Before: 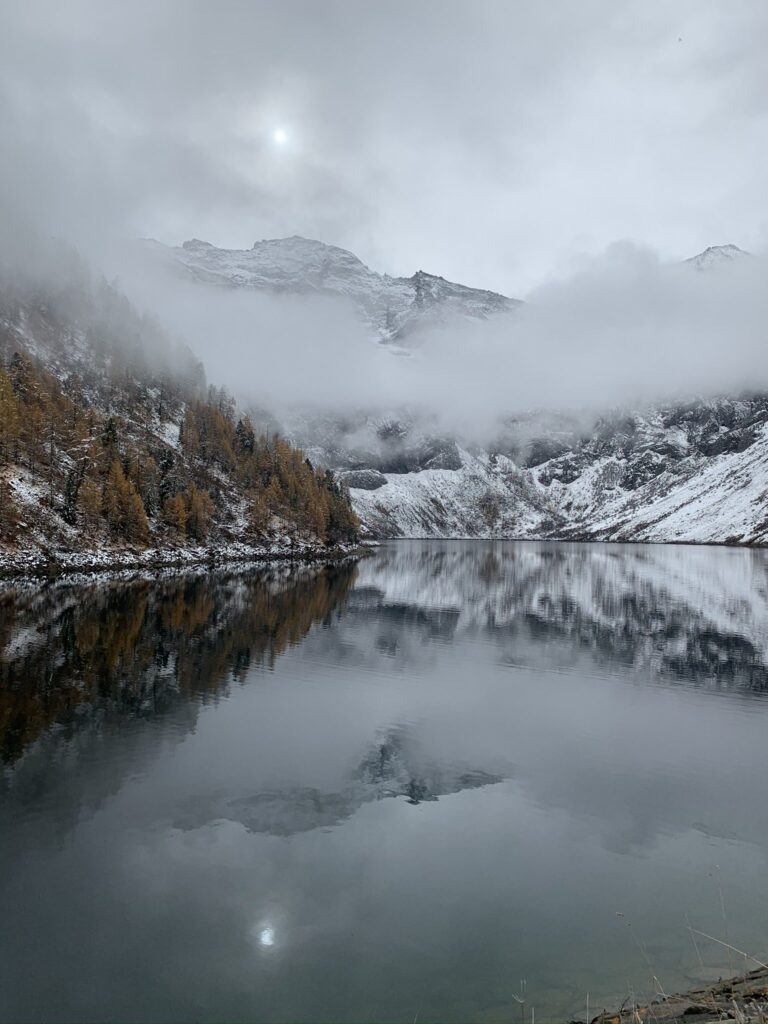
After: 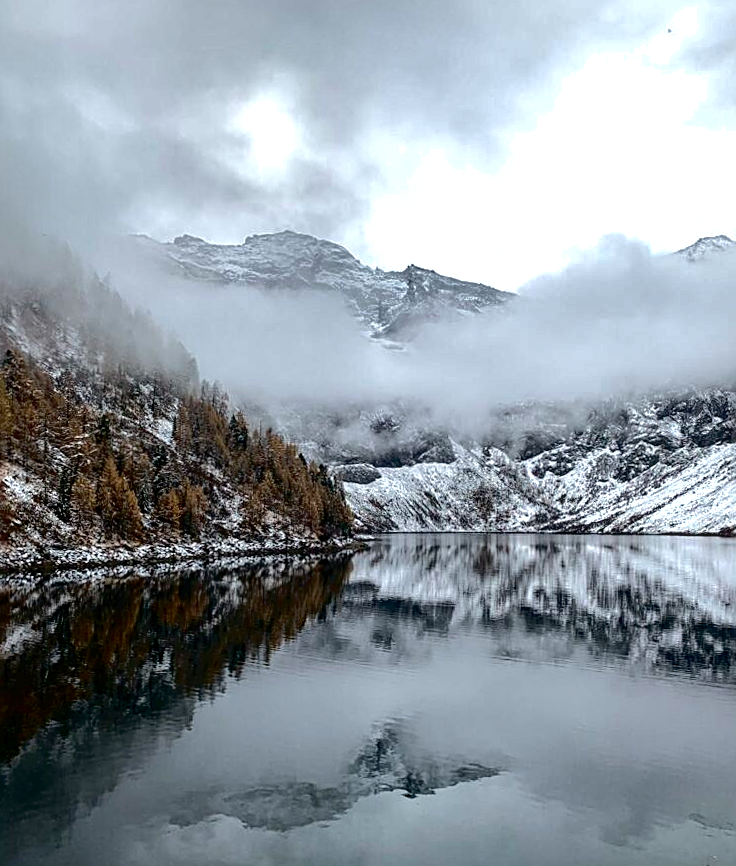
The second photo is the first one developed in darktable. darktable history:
crop and rotate: angle 0.552°, left 0.218%, right 2.674%, bottom 14.342%
local contrast: on, module defaults
tone curve: curves: ch0 [(0, 0) (0.003, 0.016) (0.011, 0.015) (0.025, 0.017) (0.044, 0.026) (0.069, 0.034) (0.1, 0.043) (0.136, 0.068) (0.177, 0.119) (0.224, 0.175) (0.277, 0.251) (0.335, 0.328) (0.399, 0.415) (0.468, 0.499) (0.543, 0.58) (0.623, 0.659) (0.709, 0.731) (0.801, 0.807) (0.898, 0.895) (1, 1)], color space Lab, independent channels, preserve colors none
haze removal: compatibility mode true, adaptive false
exposure: black level correction 0.002, compensate highlight preservation false
sharpen: on, module defaults
tone equalizer: -8 EV -0.742 EV, -7 EV -0.714 EV, -6 EV -0.61 EV, -5 EV -0.416 EV, -3 EV 0.395 EV, -2 EV 0.6 EV, -1 EV 0.688 EV, +0 EV 0.772 EV, edges refinement/feathering 500, mask exposure compensation -1.57 EV, preserve details no
shadows and highlights: on, module defaults
